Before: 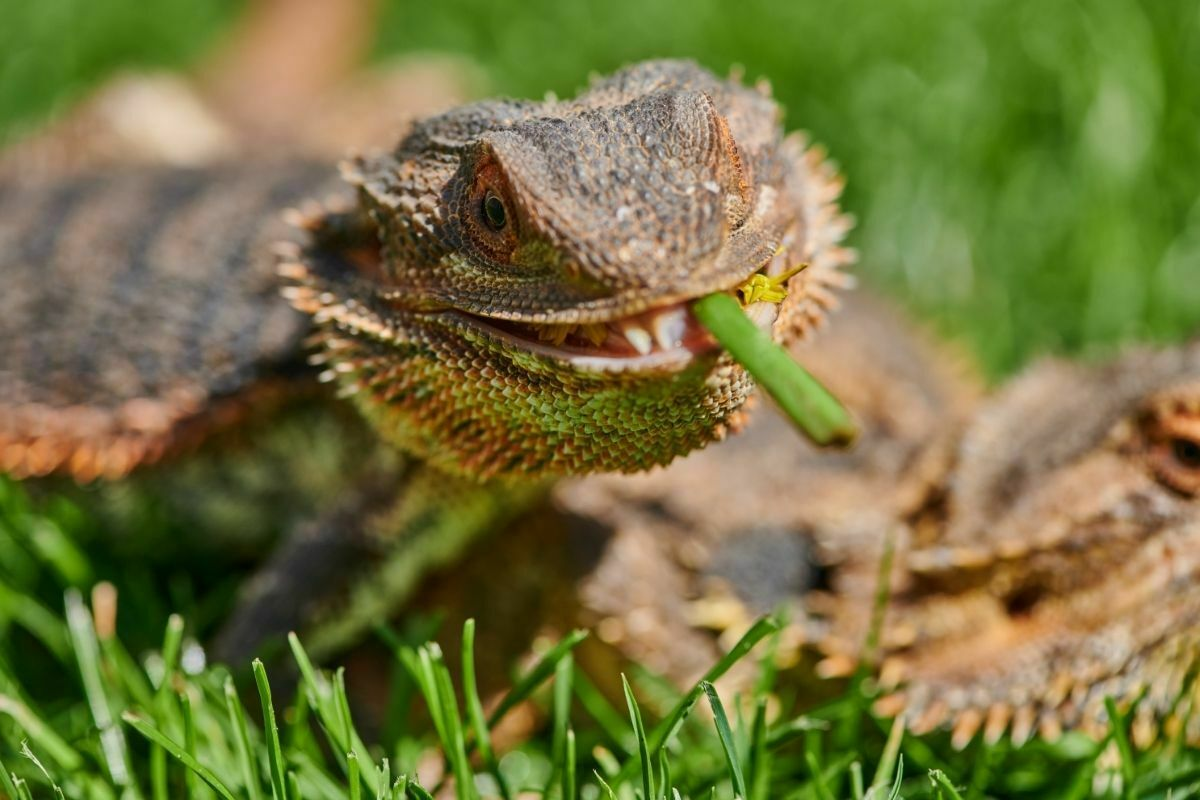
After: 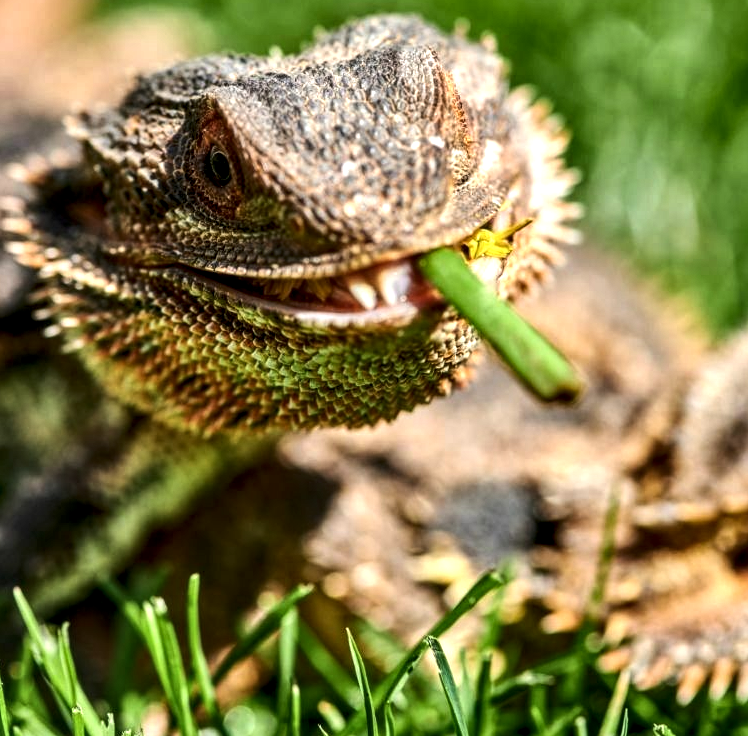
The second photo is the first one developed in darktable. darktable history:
crop and rotate: left 22.918%, top 5.629%, right 14.711%, bottom 2.247%
local contrast: detail 150%
tone equalizer: -8 EV -0.75 EV, -7 EV -0.7 EV, -6 EV -0.6 EV, -5 EV -0.4 EV, -3 EV 0.4 EV, -2 EV 0.6 EV, -1 EV 0.7 EV, +0 EV 0.75 EV, edges refinement/feathering 500, mask exposure compensation -1.57 EV, preserve details no
